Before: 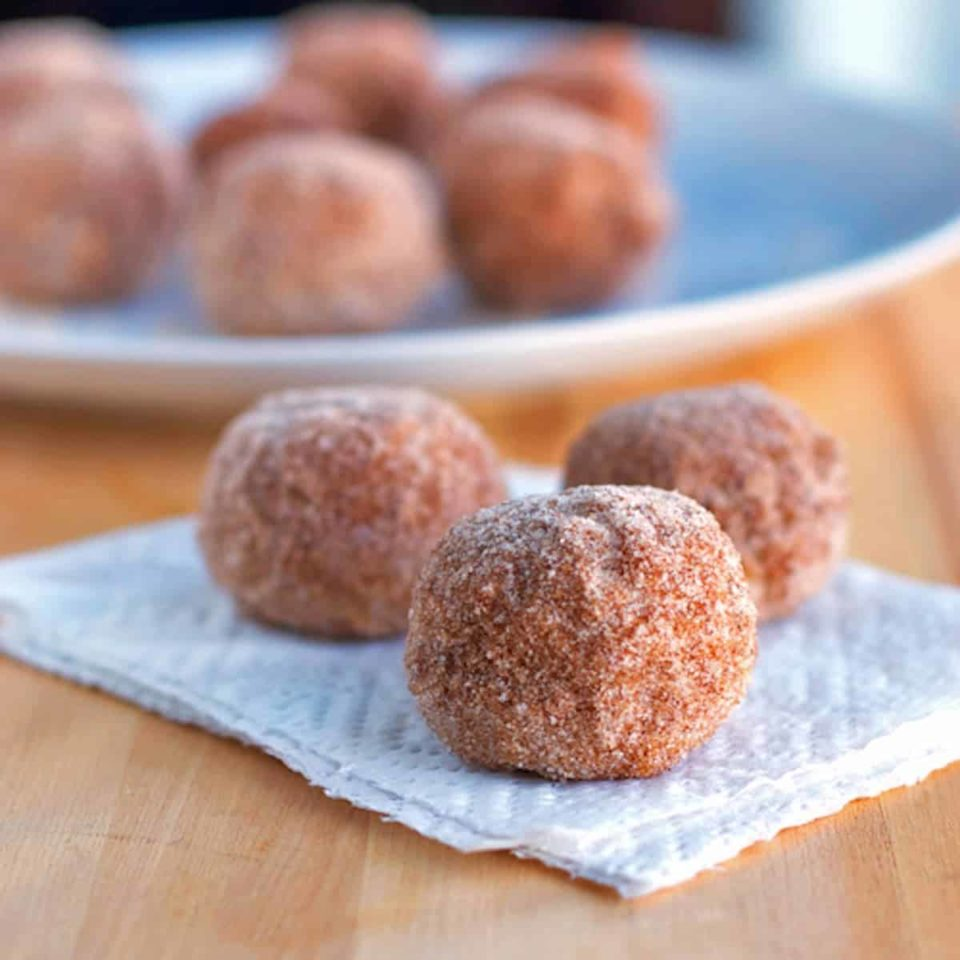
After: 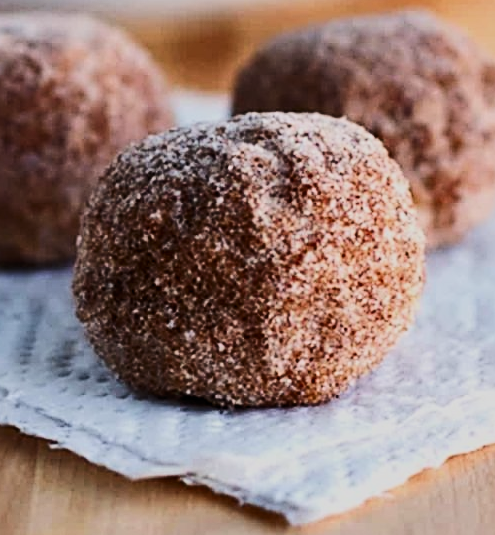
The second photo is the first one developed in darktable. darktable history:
exposure: exposure -0.897 EV, compensate exposure bias true, compensate highlight preservation false
tone equalizer: -8 EV -0.716 EV, -7 EV -0.706 EV, -6 EV -0.579 EV, -5 EV -0.391 EV, -3 EV 0.403 EV, -2 EV 0.6 EV, -1 EV 0.692 EV, +0 EV 0.772 EV, edges refinement/feathering 500, mask exposure compensation -1.57 EV, preserve details no
filmic rgb: black relative exposure -7.17 EV, white relative exposure 5.39 EV, hardness 3.02, color science v5 (2021), contrast in shadows safe, contrast in highlights safe
sharpen: on, module defaults
contrast brightness saturation: contrast 0.273
crop: left 34.609%, top 38.949%, right 13.77%, bottom 5.317%
